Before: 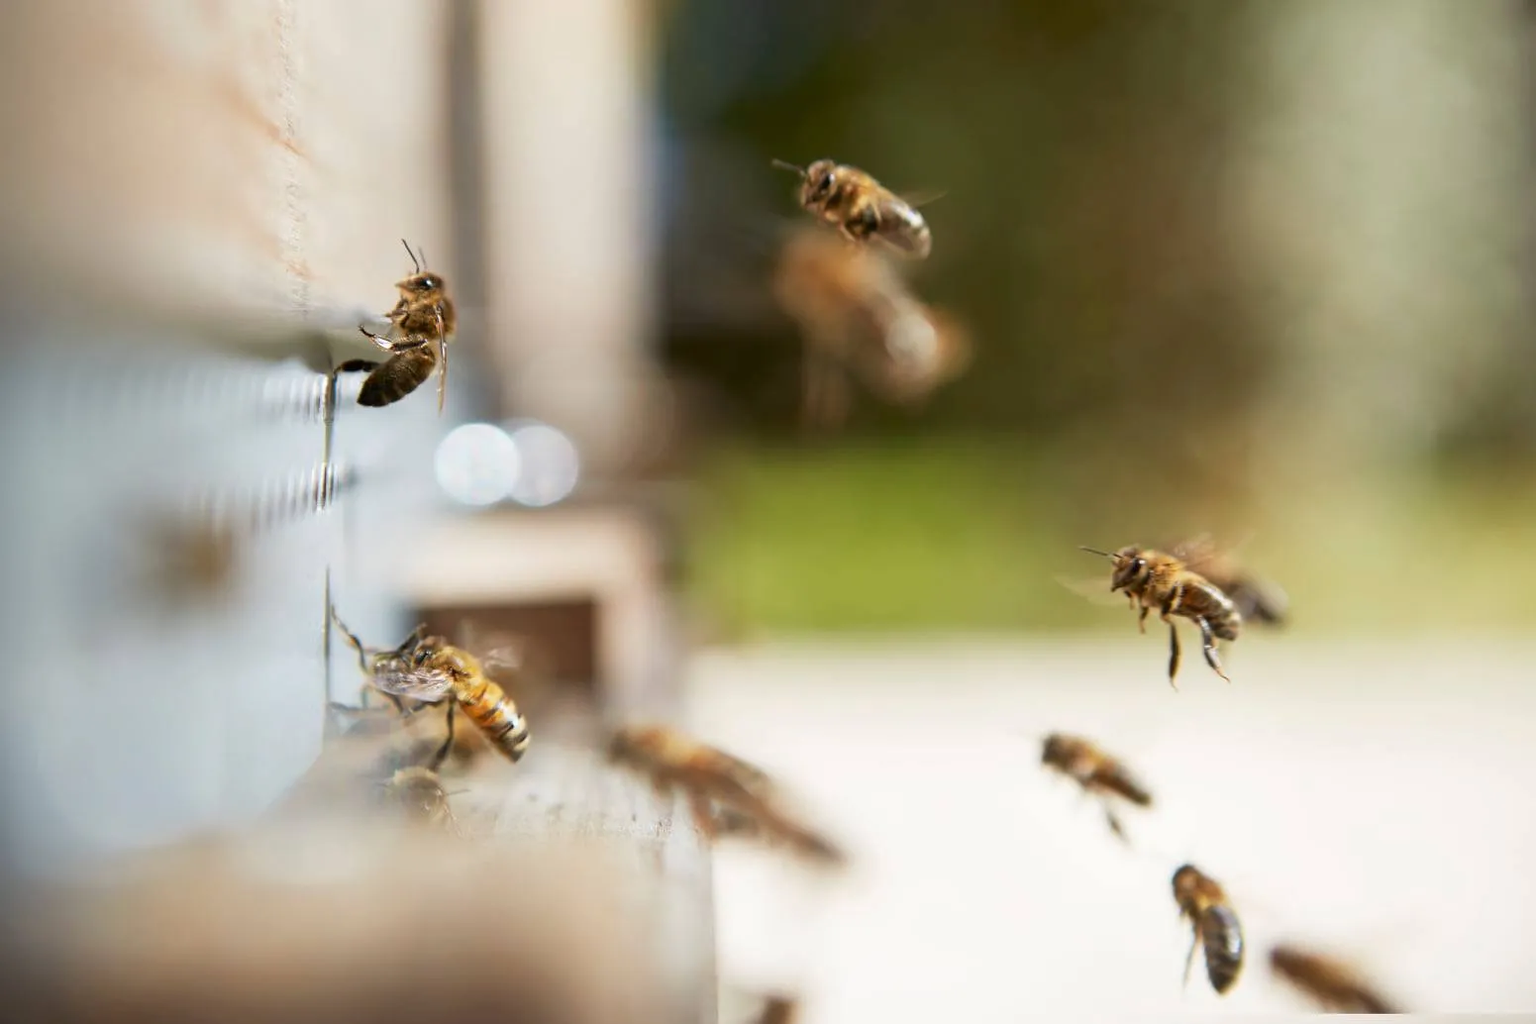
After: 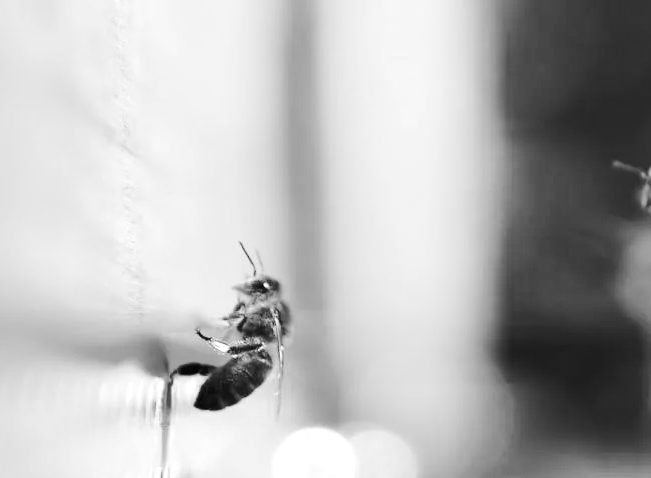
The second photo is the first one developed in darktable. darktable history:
color zones: curves: ch0 [(0.254, 0.492) (0.724, 0.62)]; ch1 [(0.25, 0.528) (0.719, 0.796)]; ch2 [(0, 0.472) (0.25, 0.5) (0.73, 0.184)]
monochrome: on, module defaults
crop and rotate: left 10.817%, top 0.062%, right 47.194%, bottom 53.626%
tone equalizer: on, module defaults
rgb curve: curves: ch0 [(0, 0) (0.284, 0.292) (0.505, 0.644) (1, 1)], compensate middle gray true
exposure: exposure 0.3 EV, compensate highlight preservation false
